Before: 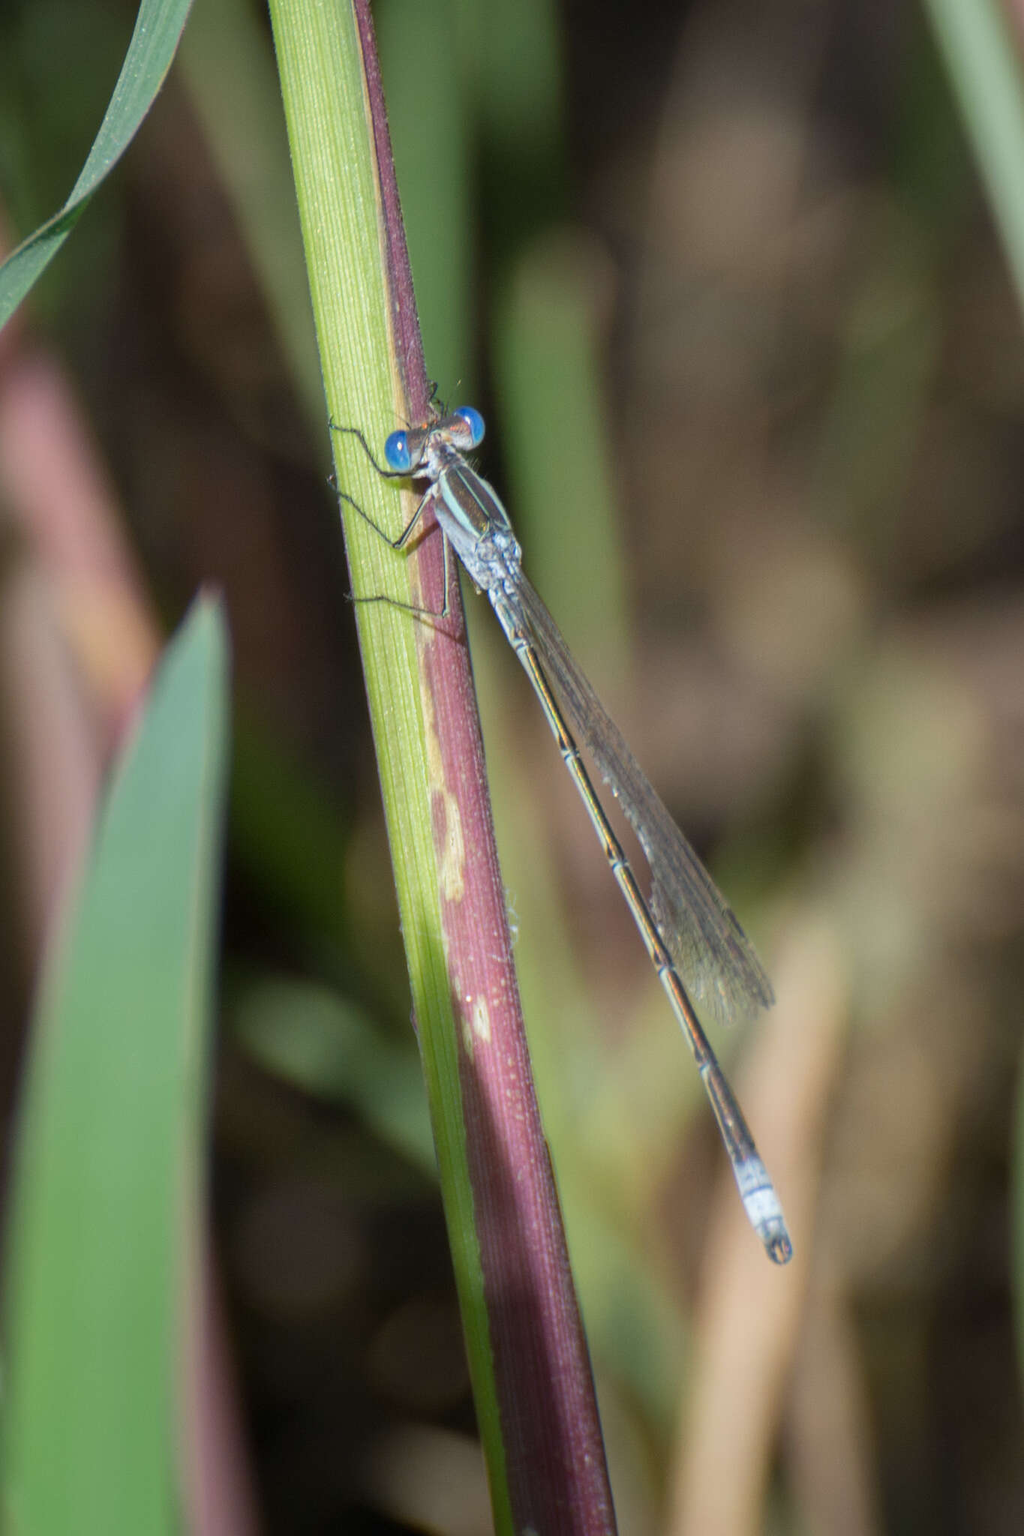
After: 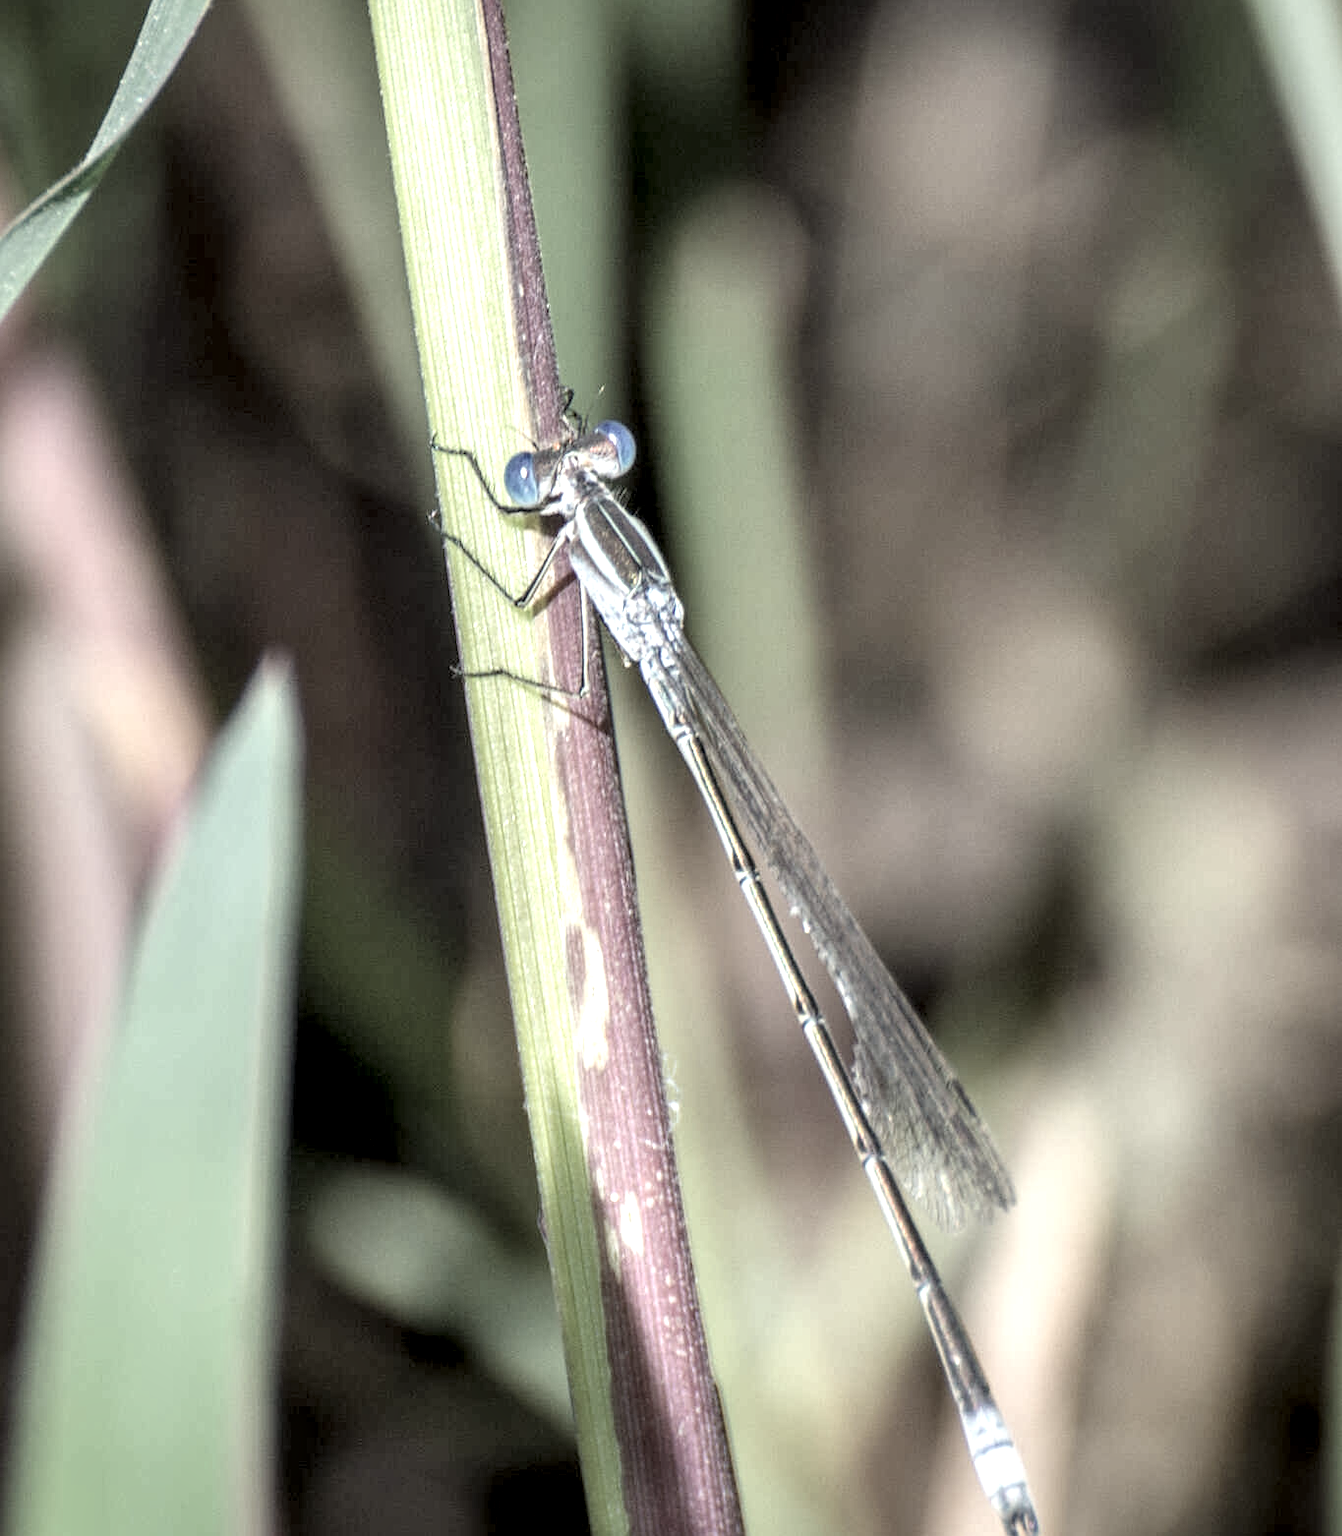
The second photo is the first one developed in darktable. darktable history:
contrast brightness saturation: brightness 0.185, saturation -0.481
sharpen: amount 0.217
crop: top 5.606%, bottom 18.086%
vignetting: fall-off start 97.14%, brightness -0.245, saturation 0.129, width/height ratio 1.184, dithering 16-bit output
local contrast: detail 205%
